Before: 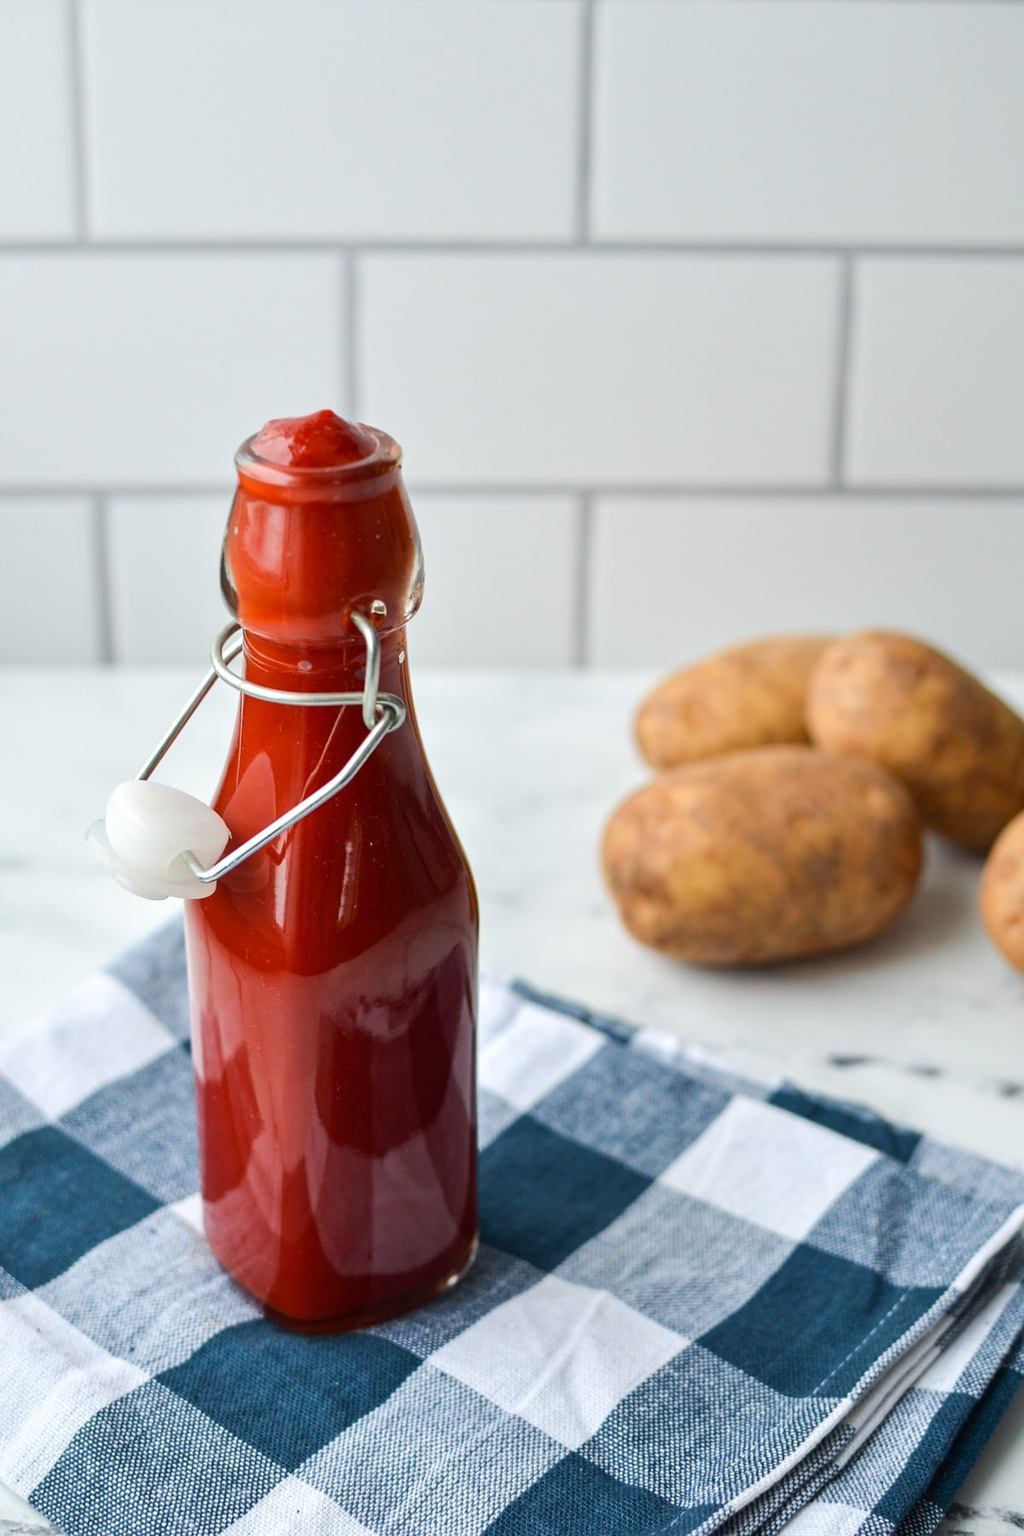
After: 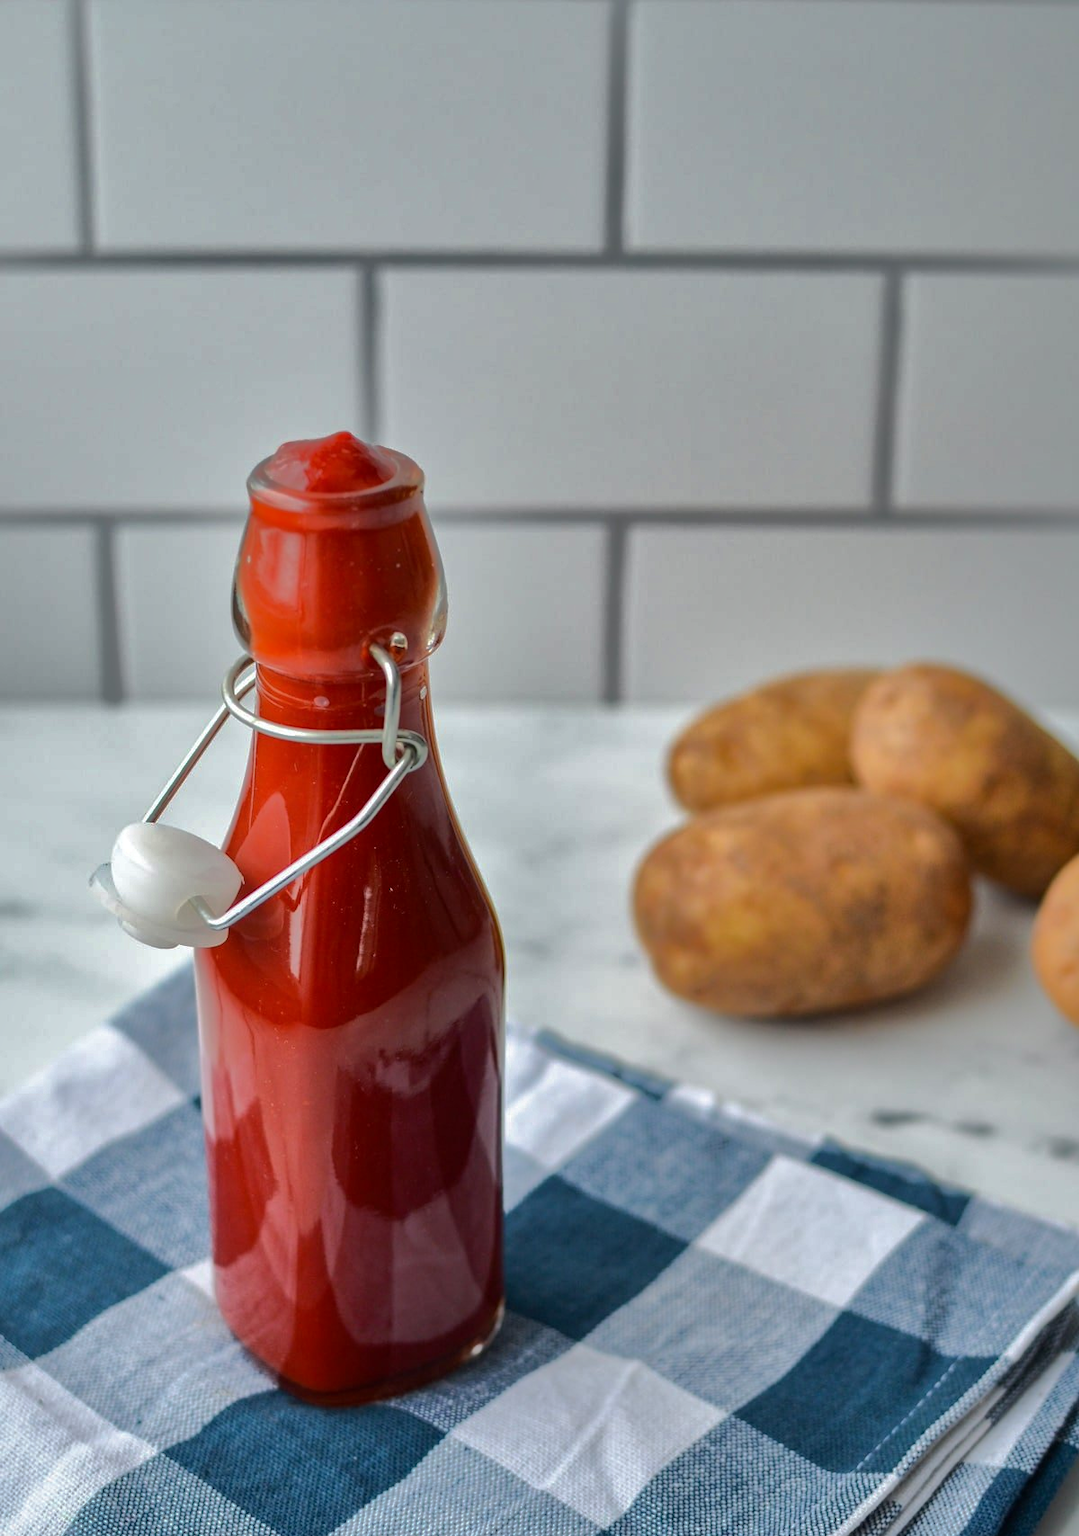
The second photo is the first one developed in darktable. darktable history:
crop and rotate: top 0%, bottom 5.097%
shadows and highlights: shadows -19.91, highlights -73.15
